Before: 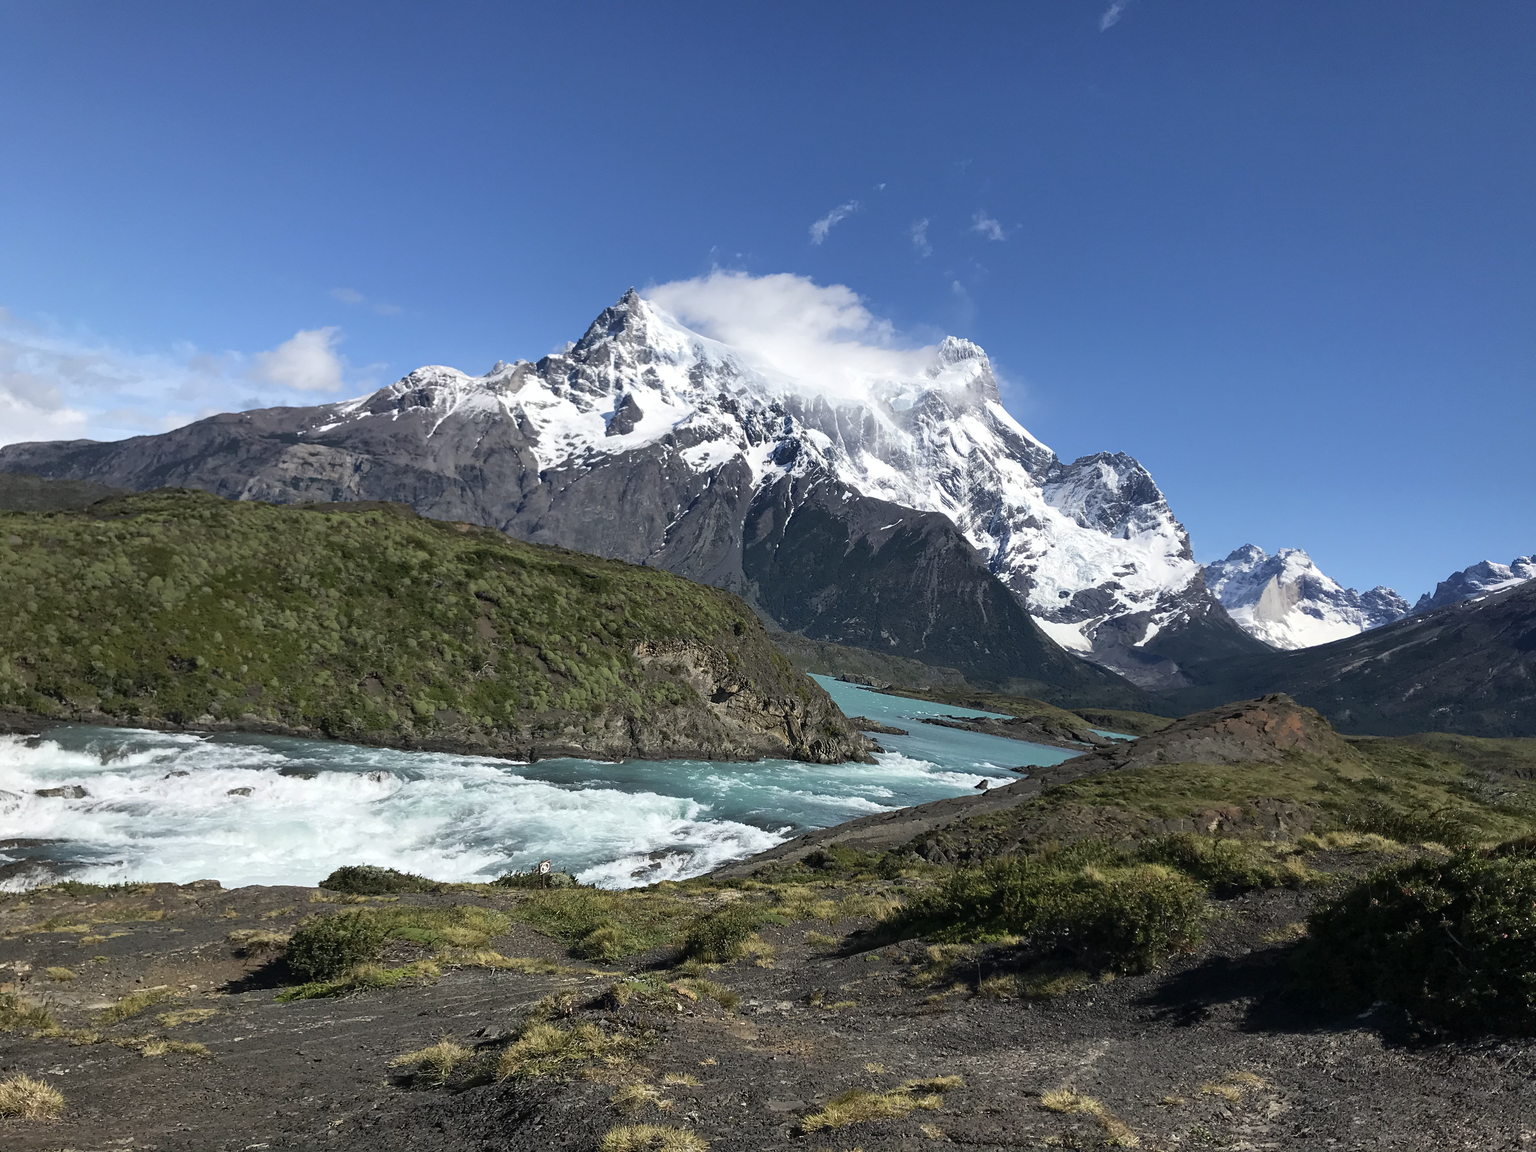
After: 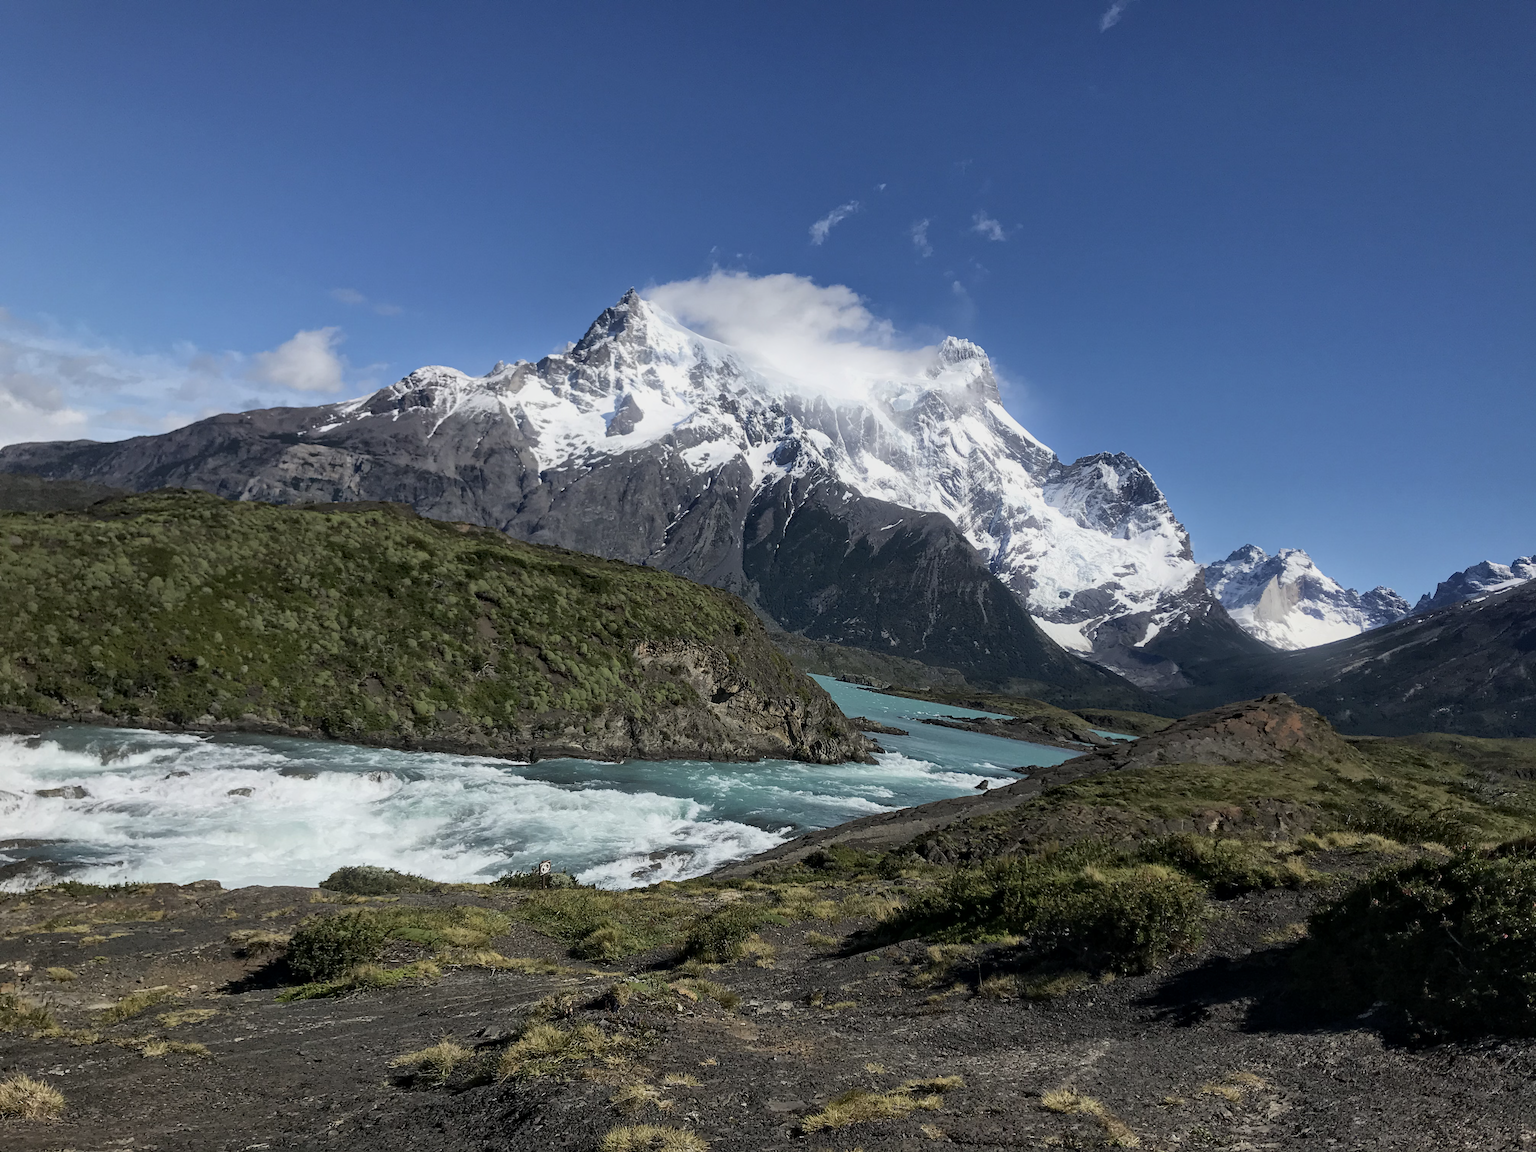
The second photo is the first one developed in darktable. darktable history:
local contrast: mode bilateral grid, contrast 20, coarseness 50, detail 130%, midtone range 0.2
bloom: size 16%, threshold 98%, strength 20%
exposure: exposure -0.462 EV, compensate highlight preservation false
